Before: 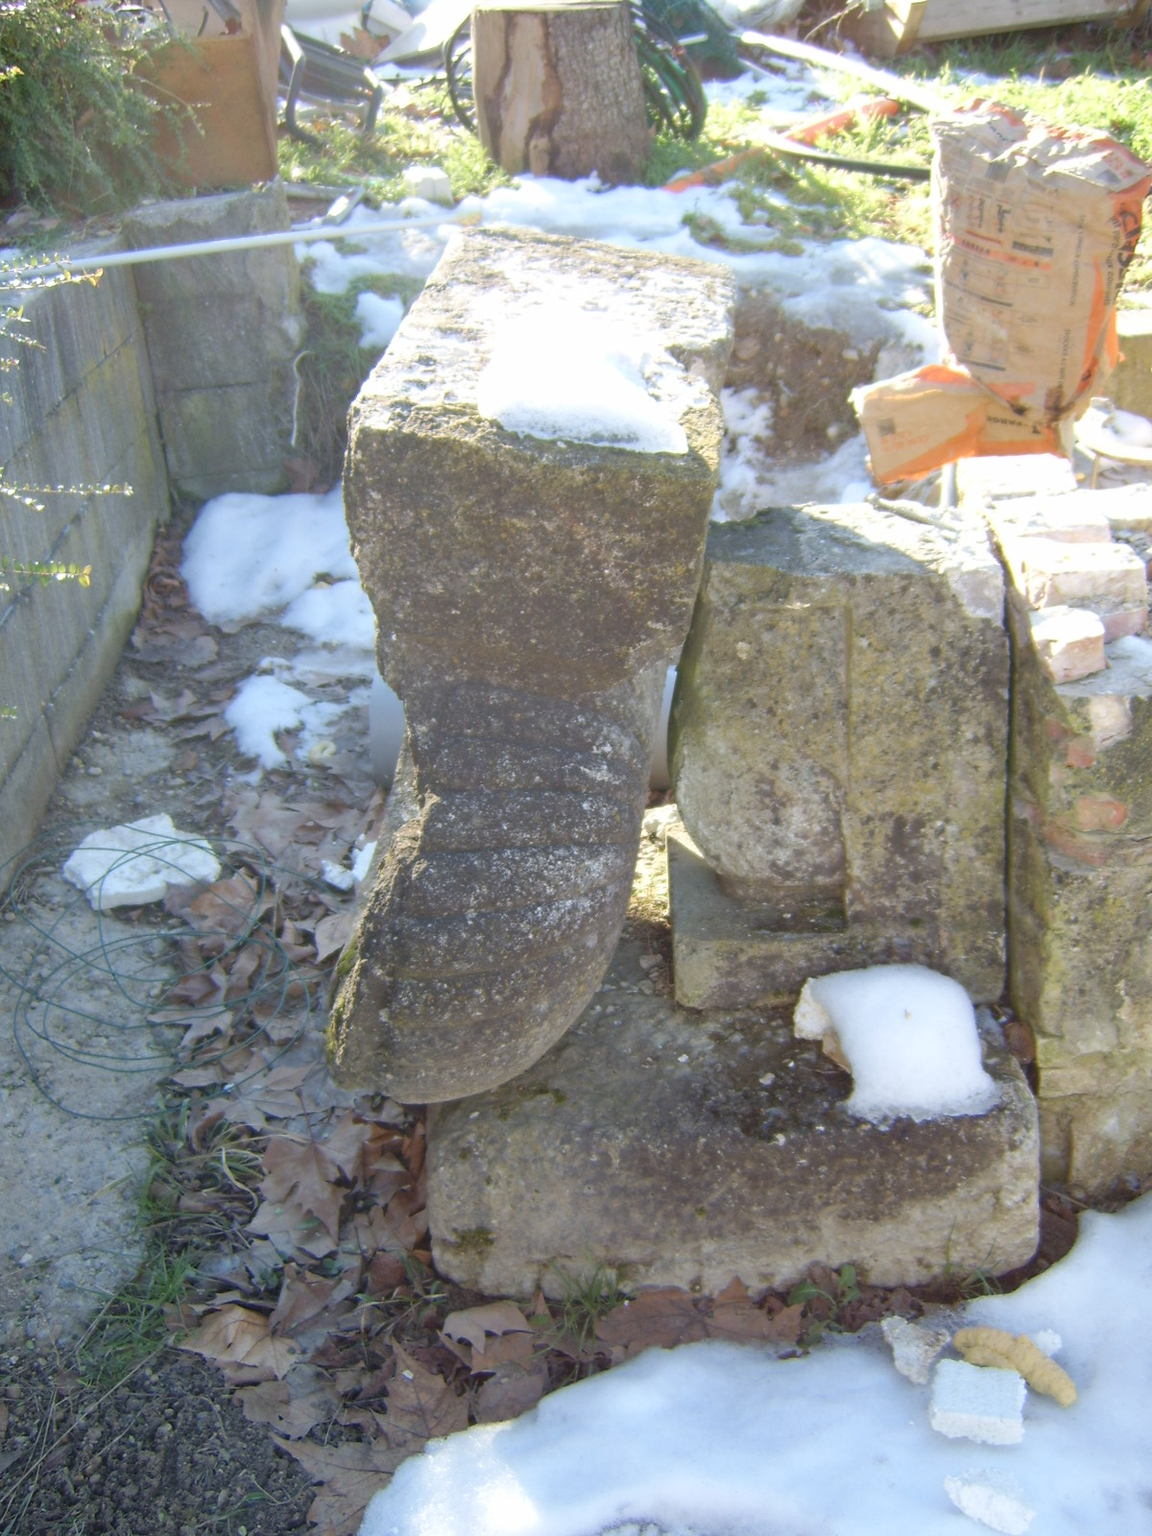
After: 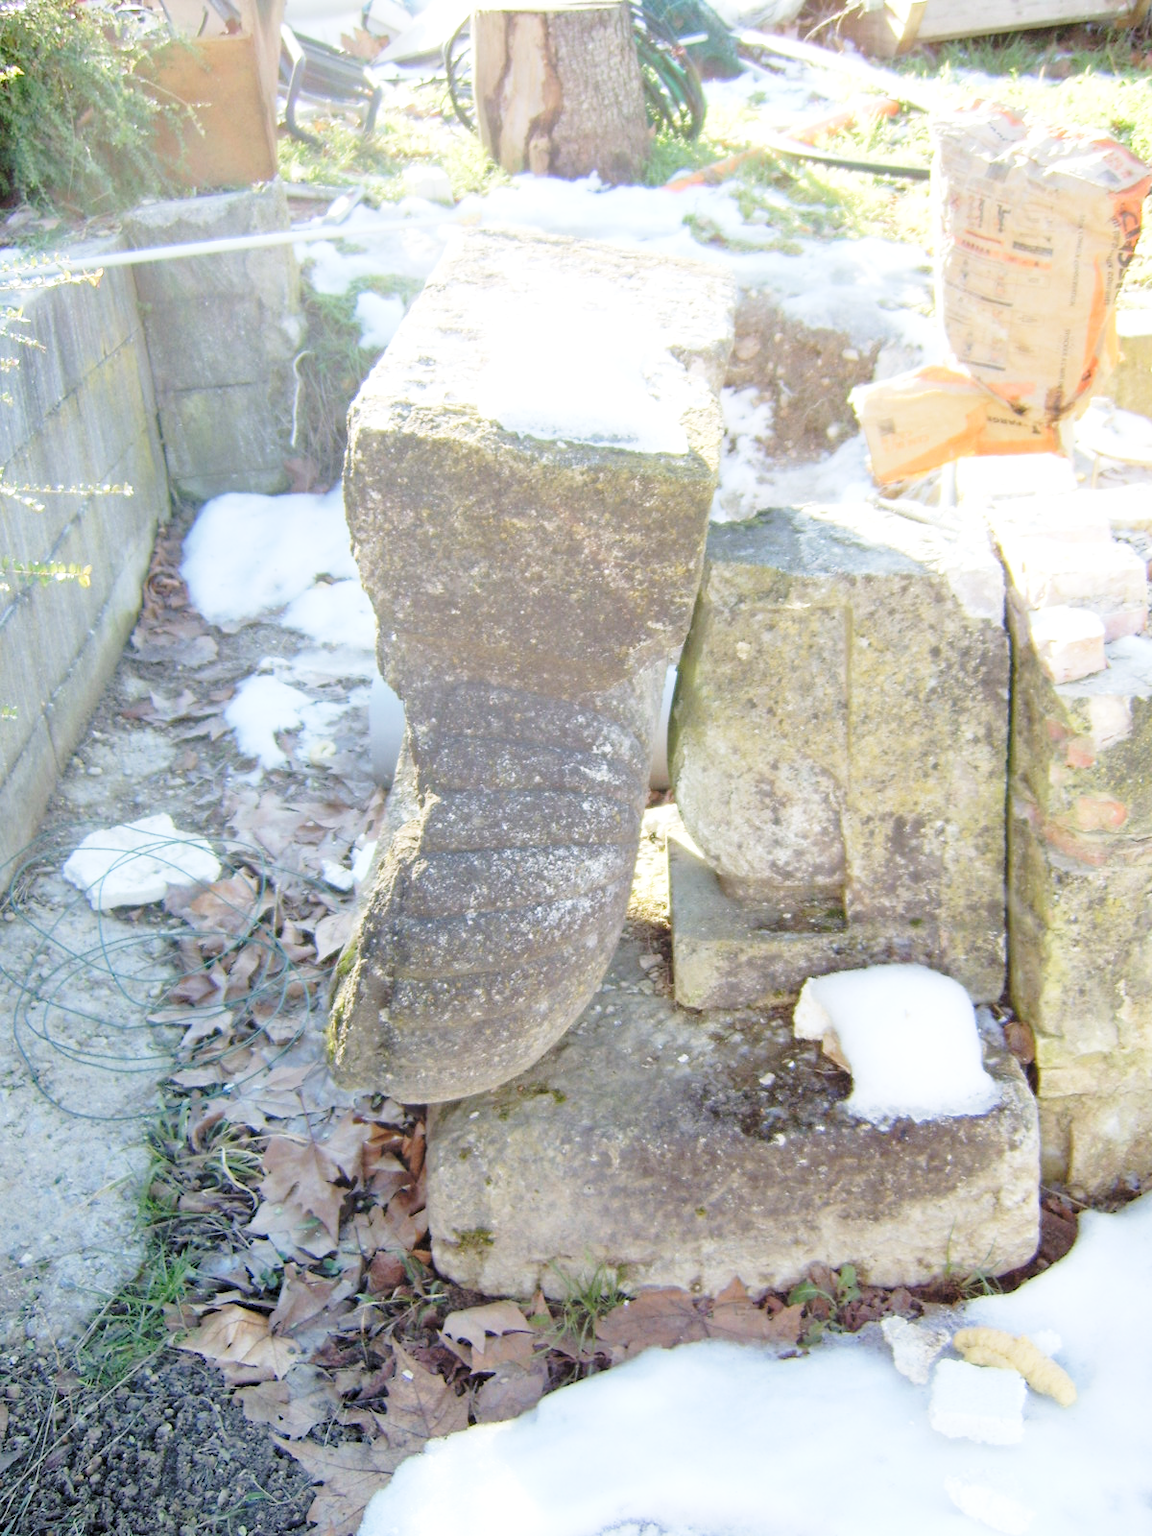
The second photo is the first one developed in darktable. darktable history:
rgb levels: levels [[0.013, 0.434, 0.89], [0, 0.5, 1], [0, 0.5, 1]]
base curve: curves: ch0 [(0, 0) (0.028, 0.03) (0.121, 0.232) (0.46, 0.748) (0.859, 0.968) (1, 1)], preserve colors none
